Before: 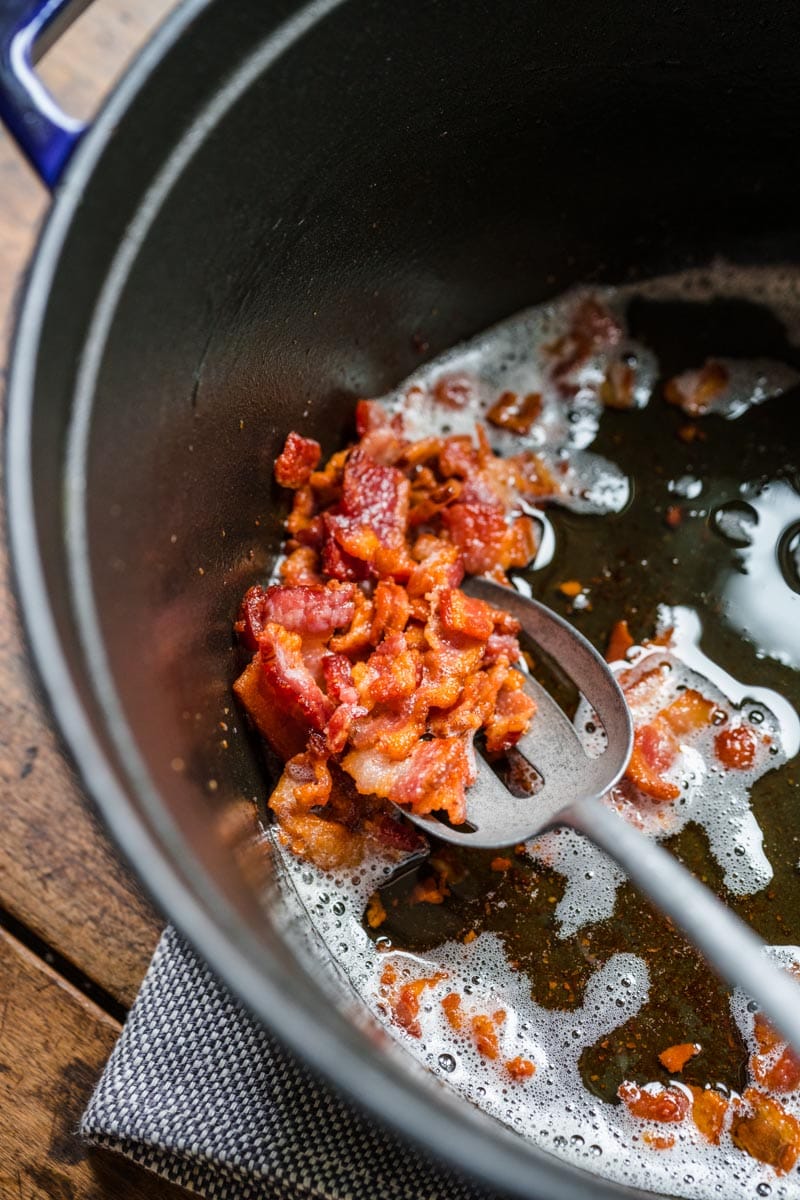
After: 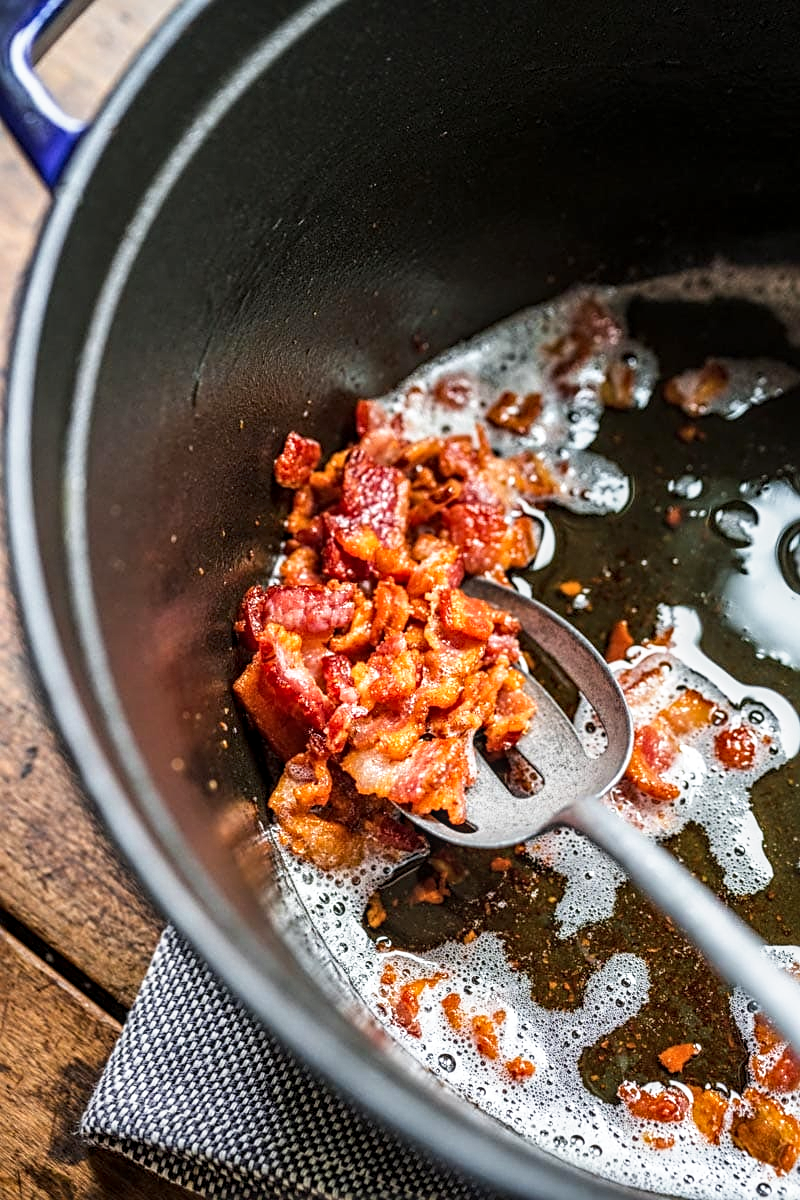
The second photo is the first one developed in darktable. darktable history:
local contrast: on, module defaults
sharpen: radius 2.749
base curve: curves: ch0 [(0, 0) (0.688, 0.865) (1, 1)], preserve colors none
